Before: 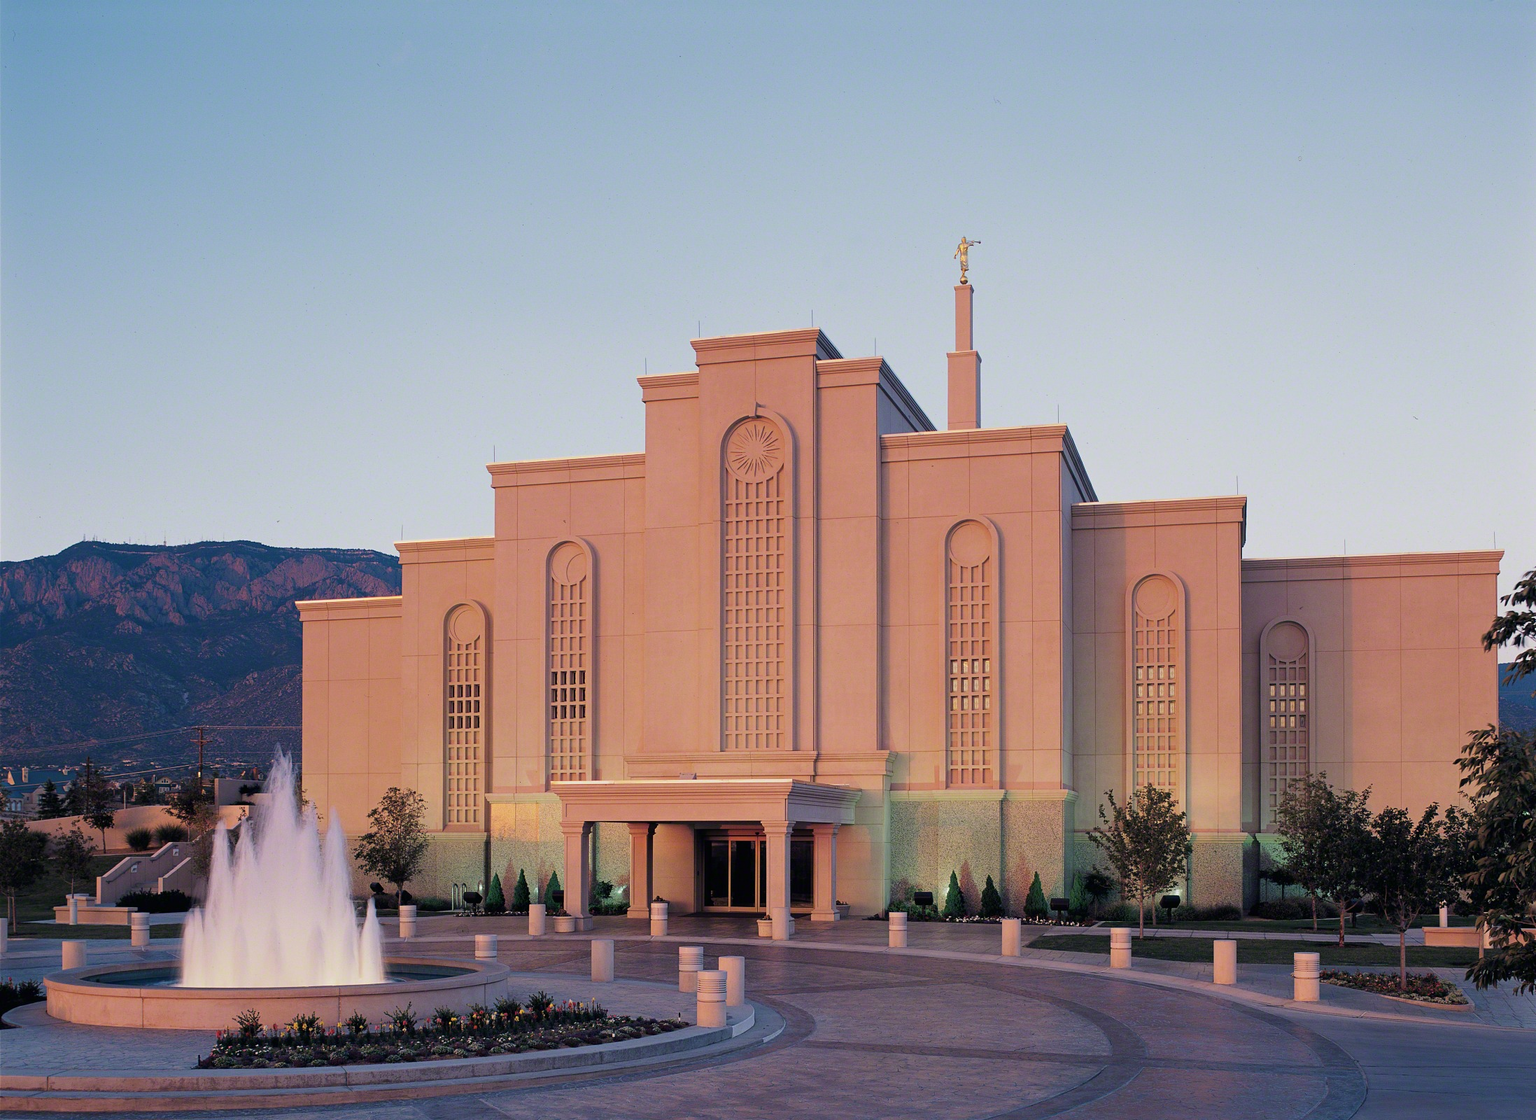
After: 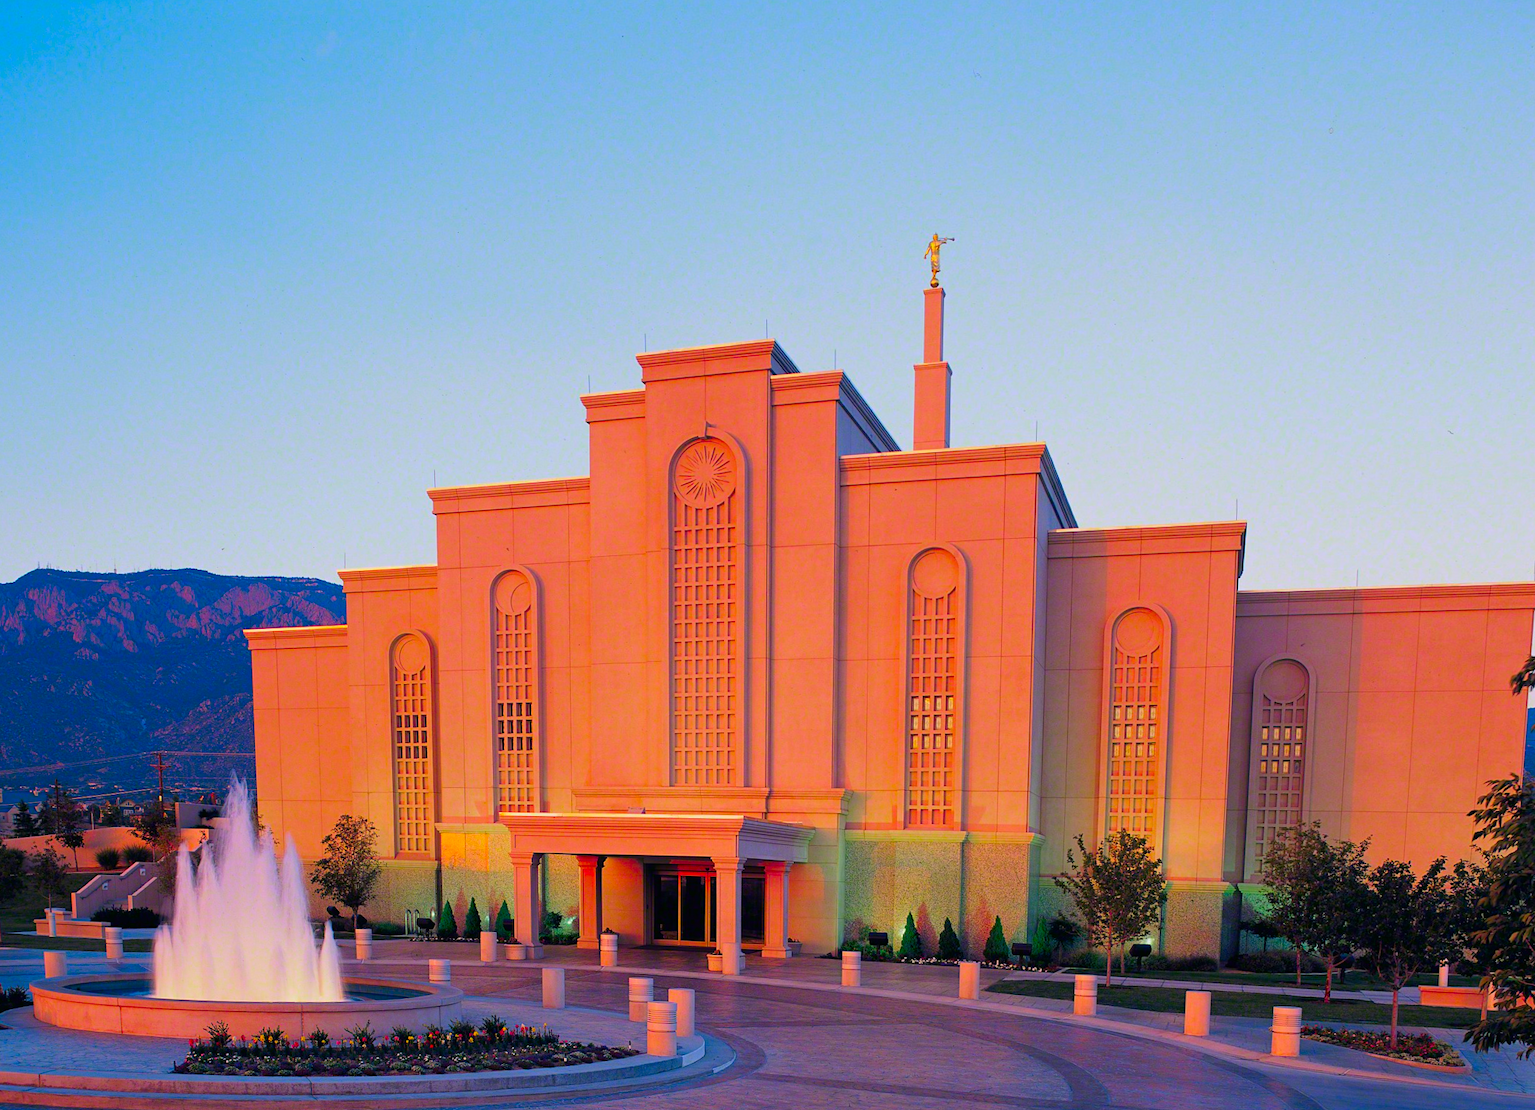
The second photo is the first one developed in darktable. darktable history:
color correction: saturation 2.15
rotate and perspective: rotation 0.062°, lens shift (vertical) 0.115, lens shift (horizontal) -0.133, crop left 0.047, crop right 0.94, crop top 0.061, crop bottom 0.94
